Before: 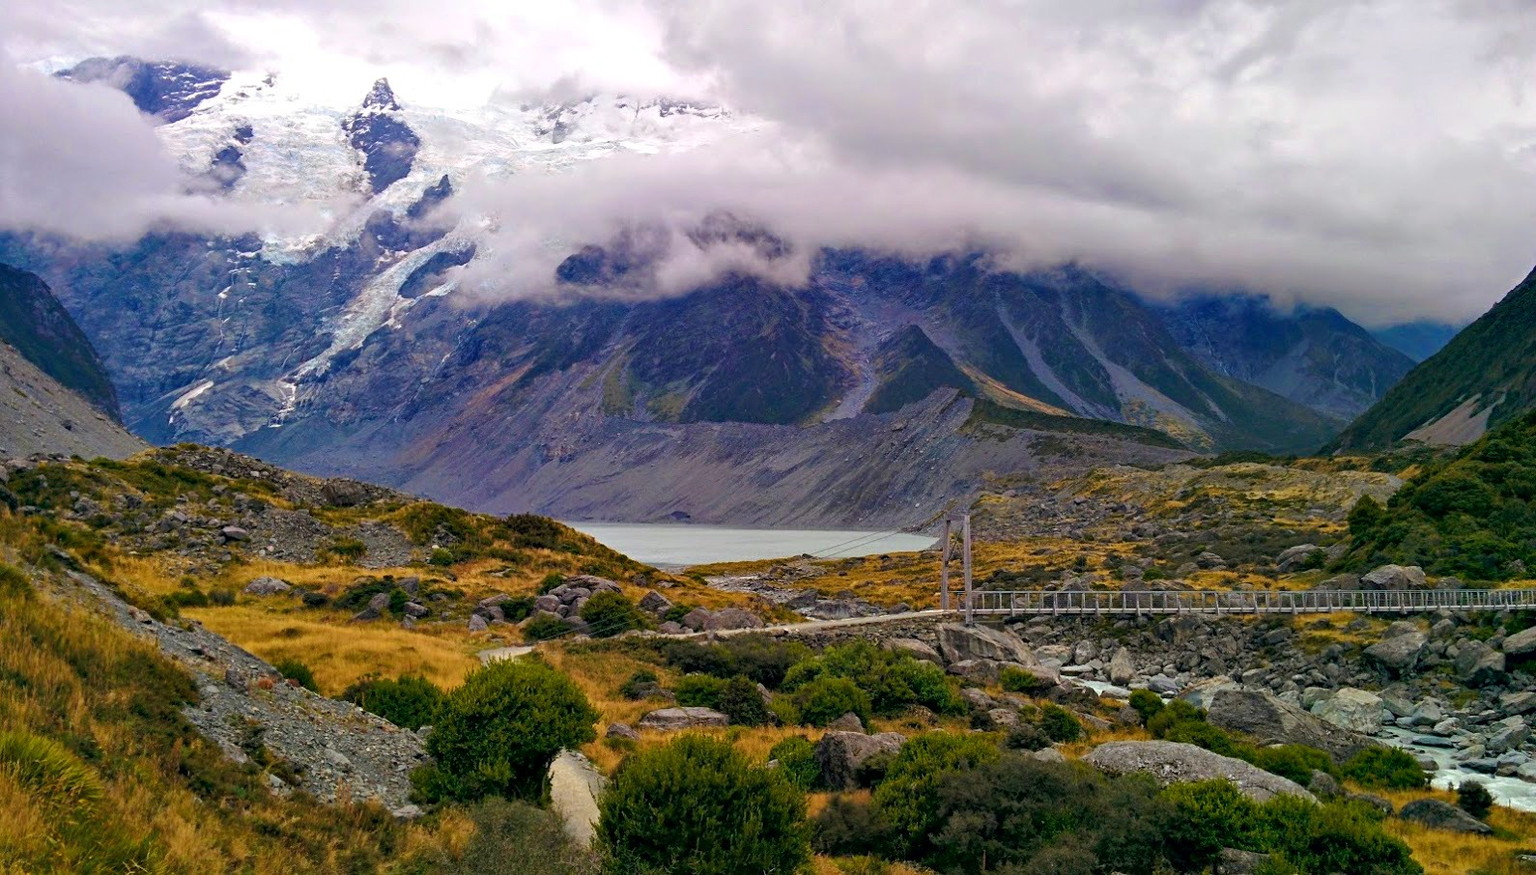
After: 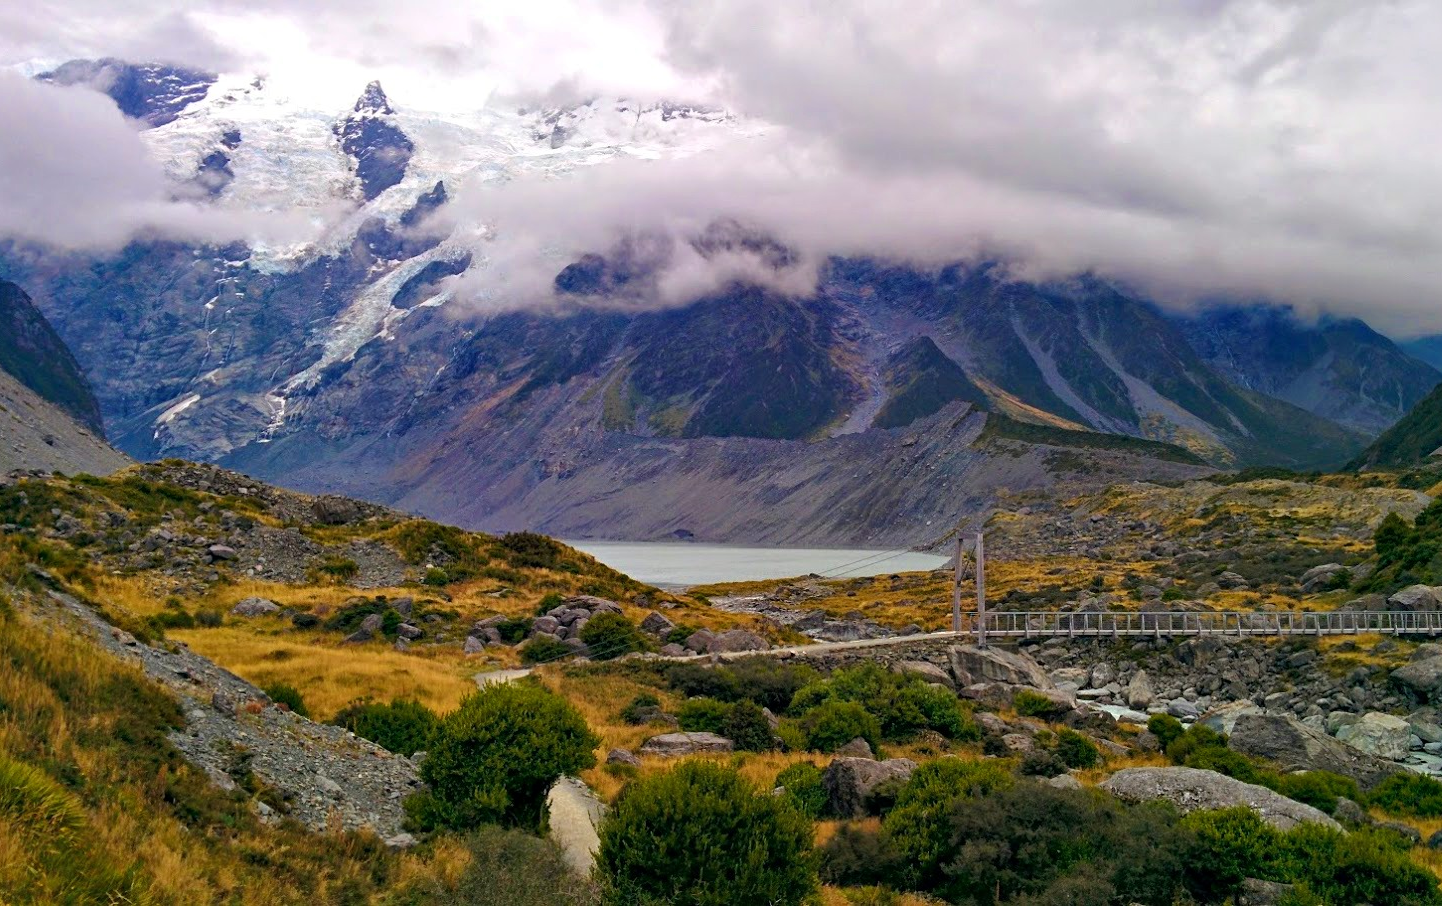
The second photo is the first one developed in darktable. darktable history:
crop and rotate: left 1.328%, right 7.961%
